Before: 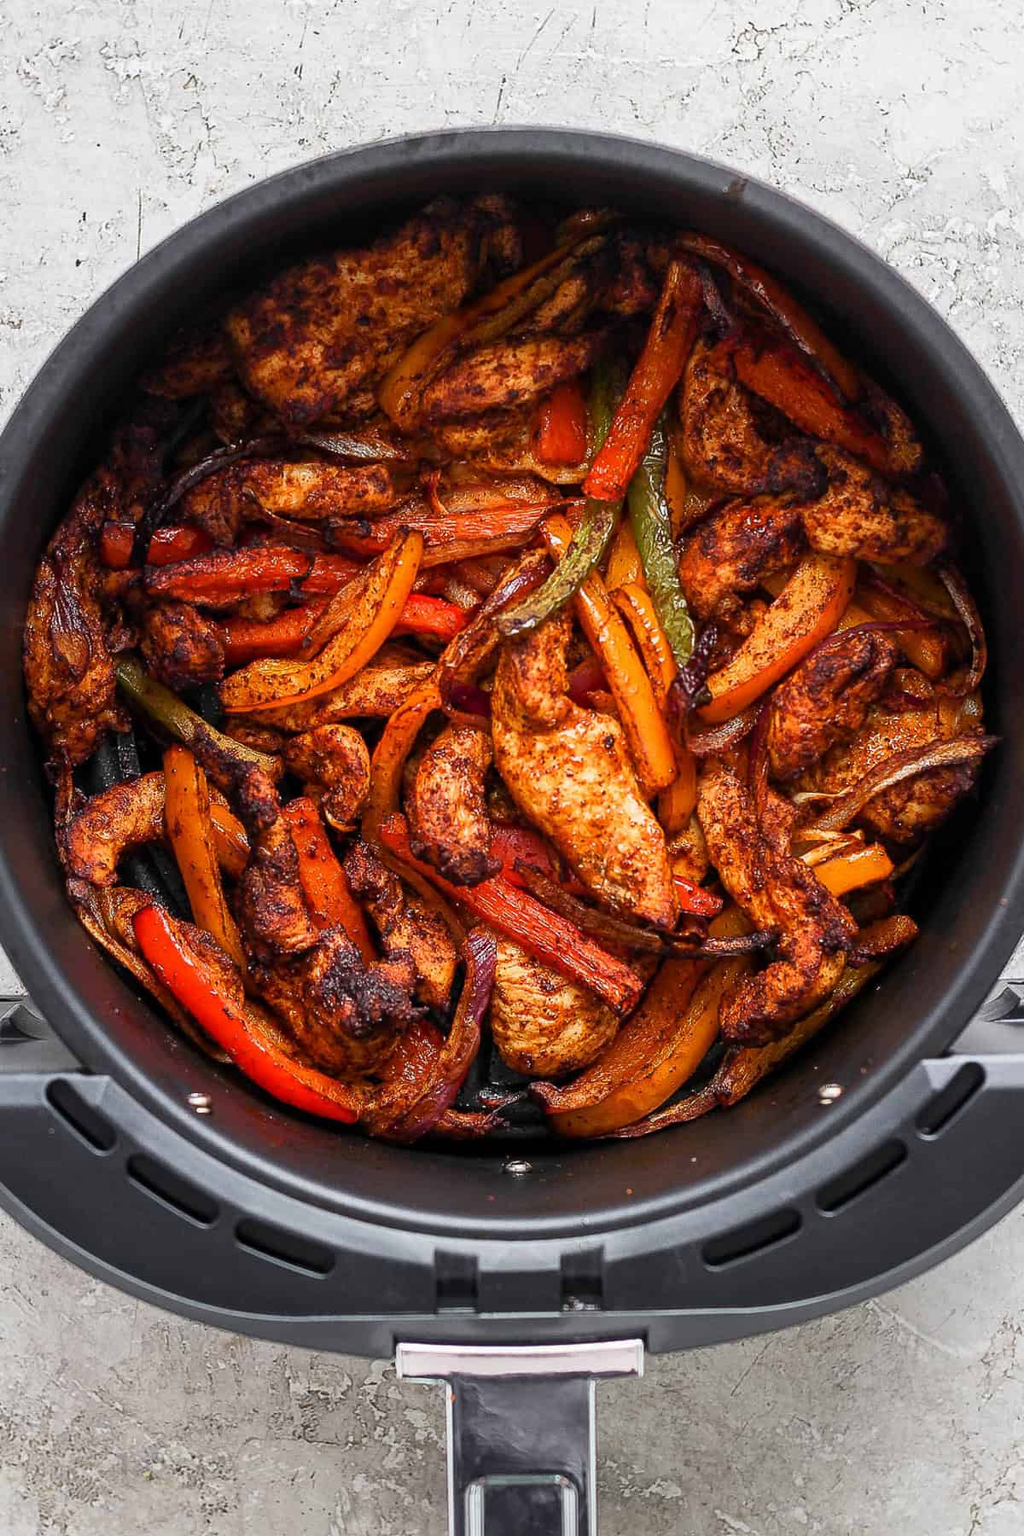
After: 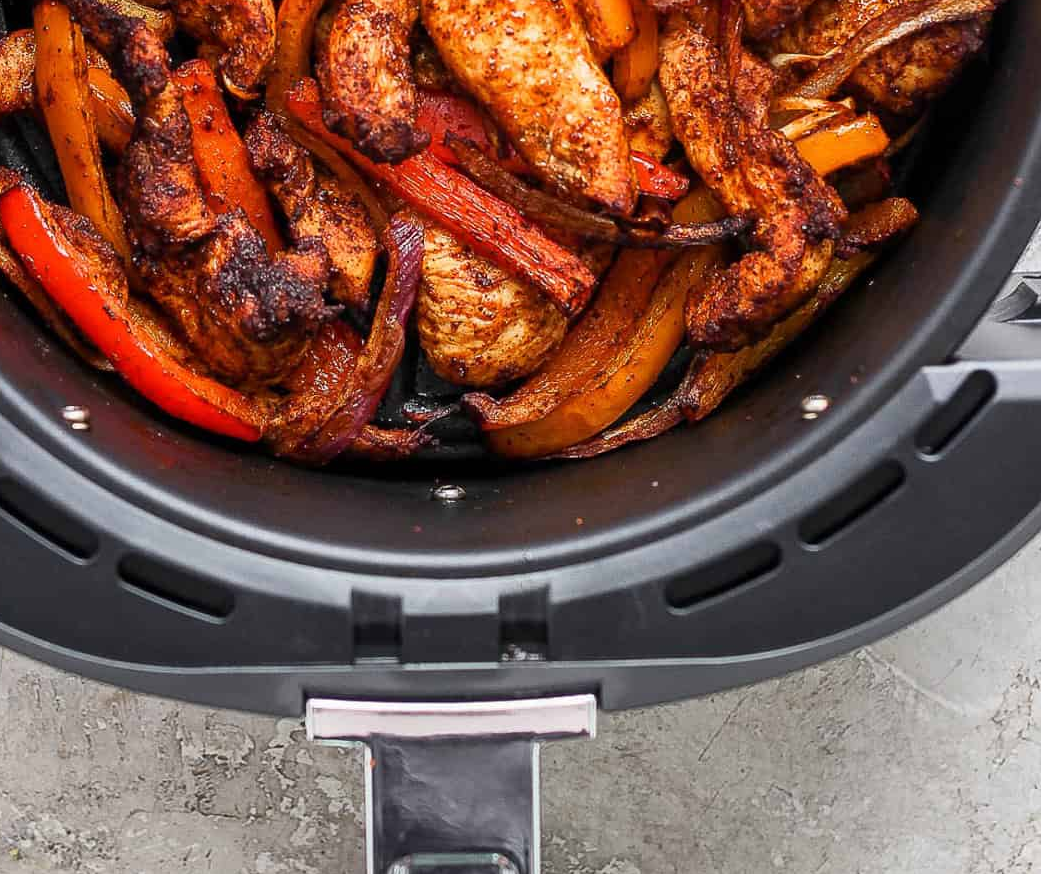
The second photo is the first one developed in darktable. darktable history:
crop and rotate: left 13.232%, top 48.663%, bottom 2.737%
